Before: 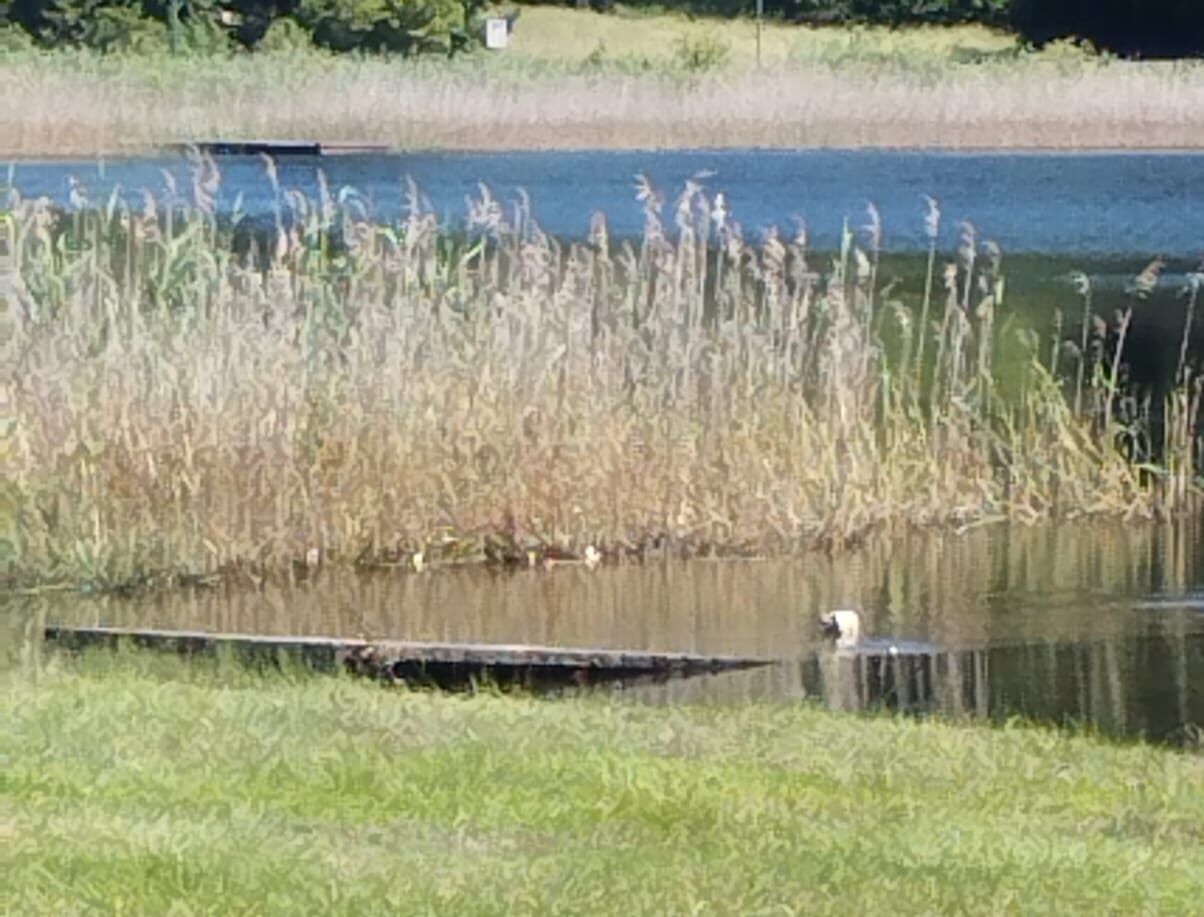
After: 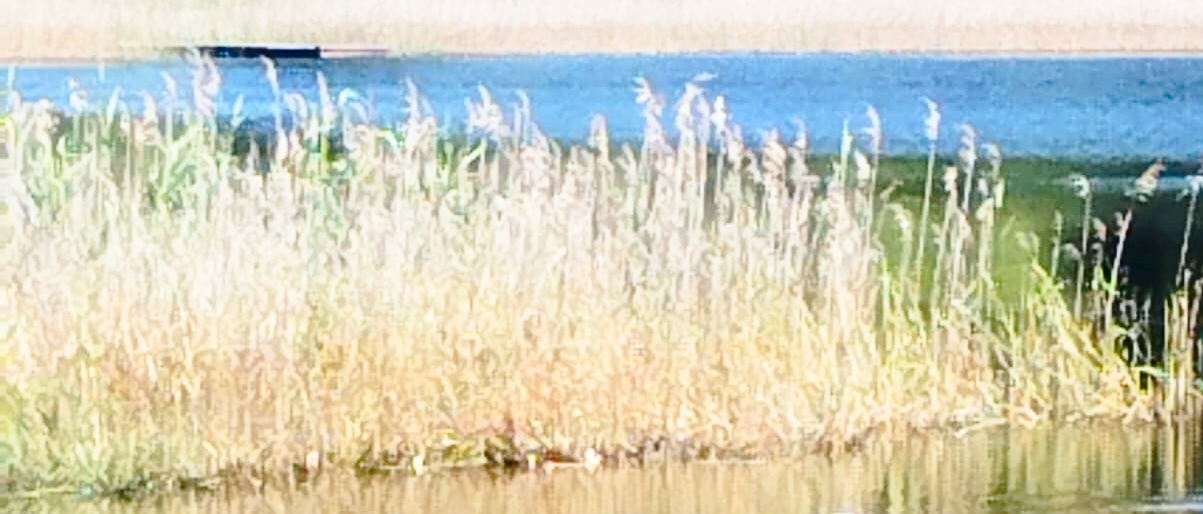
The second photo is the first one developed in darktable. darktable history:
crop and rotate: top 10.605%, bottom 33.274%
base curve: curves: ch0 [(0, 0) (0.028, 0.03) (0.121, 0.232) (0.46, 0.748) (0.859, 0.968) (1, 1)], preserve colors none
contrast brightness saturation: contrast 0.18, saturation 0.3
